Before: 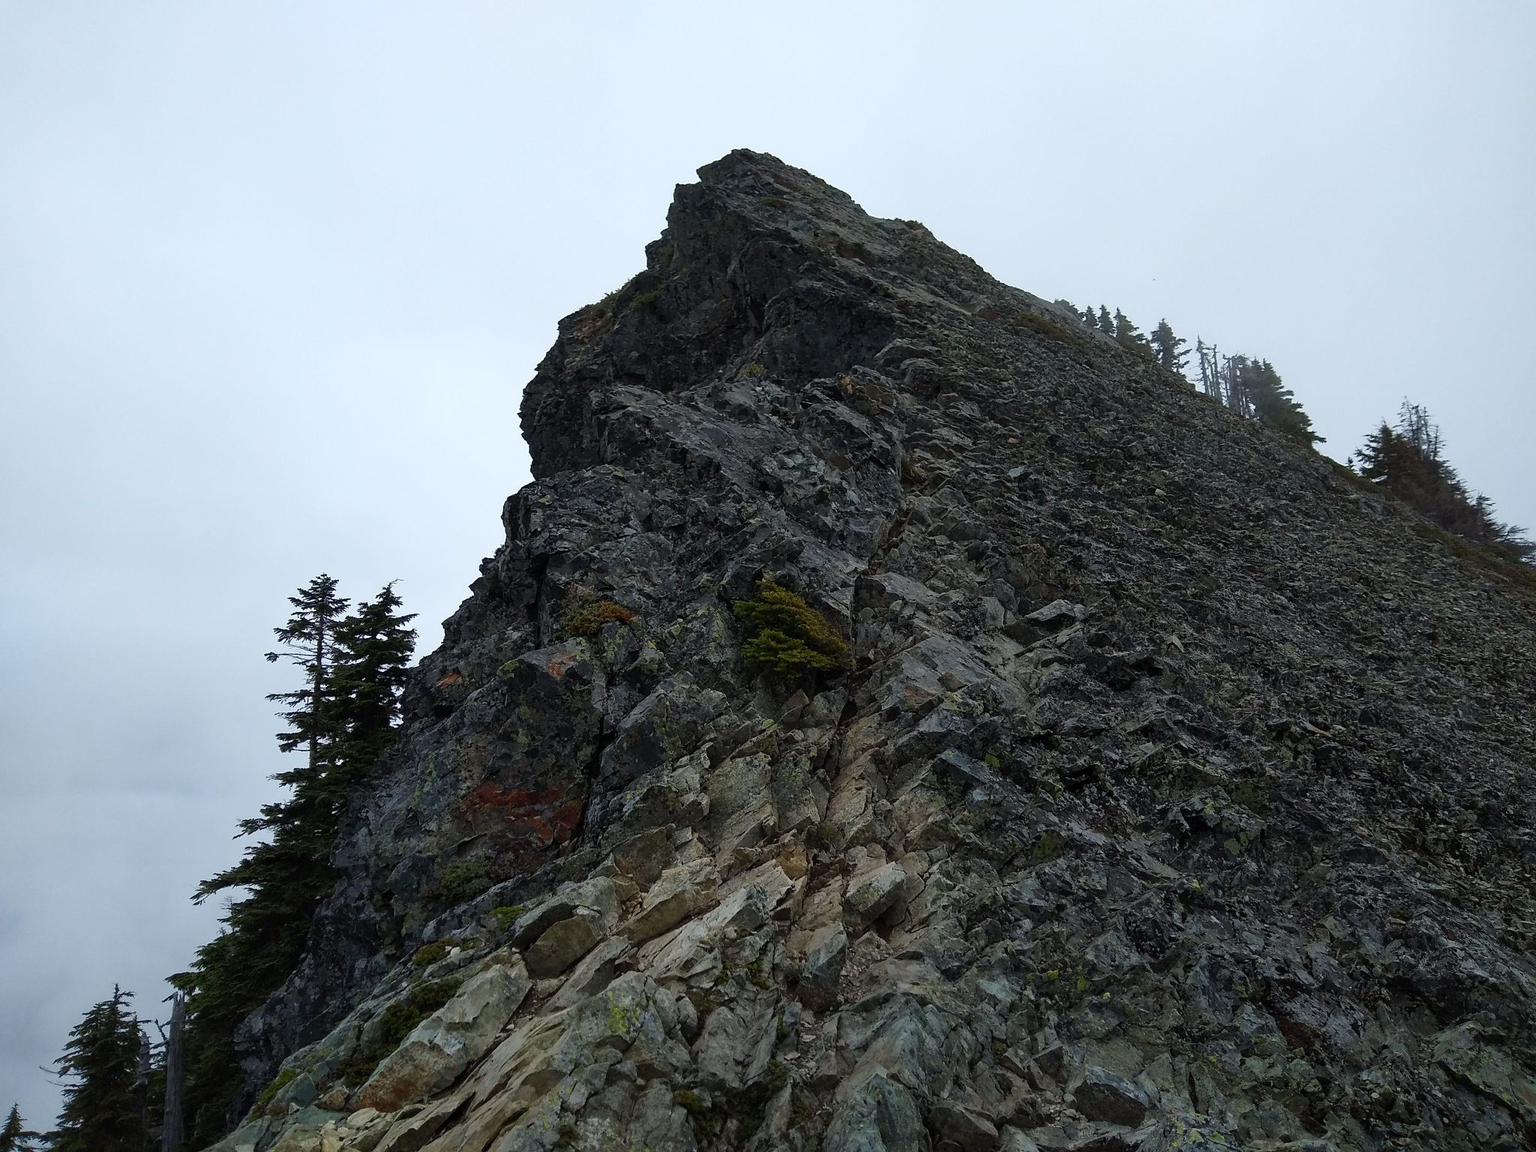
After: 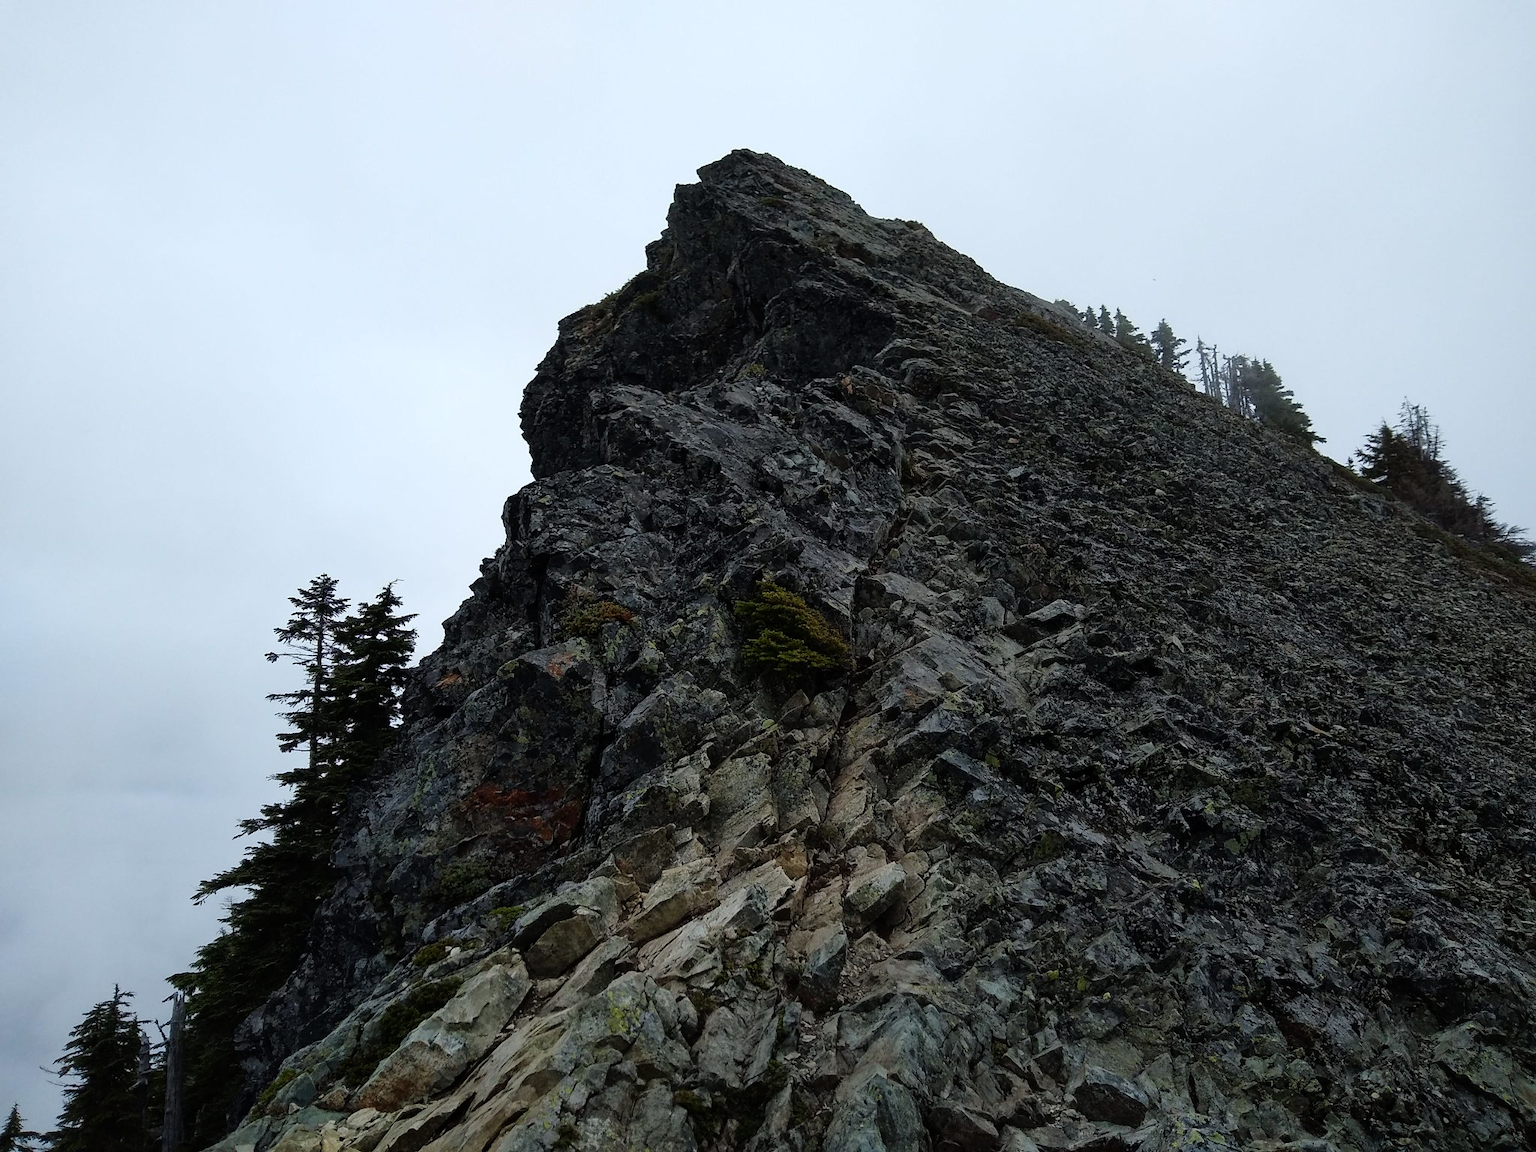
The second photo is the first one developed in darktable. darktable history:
rgb curve: curves: ch0 [(0, 0) (0.136, 0.078) (0.262, 0.245) (0.414, 0.42) (1, 1)], compensate middle gray true, preserve colors basic power
